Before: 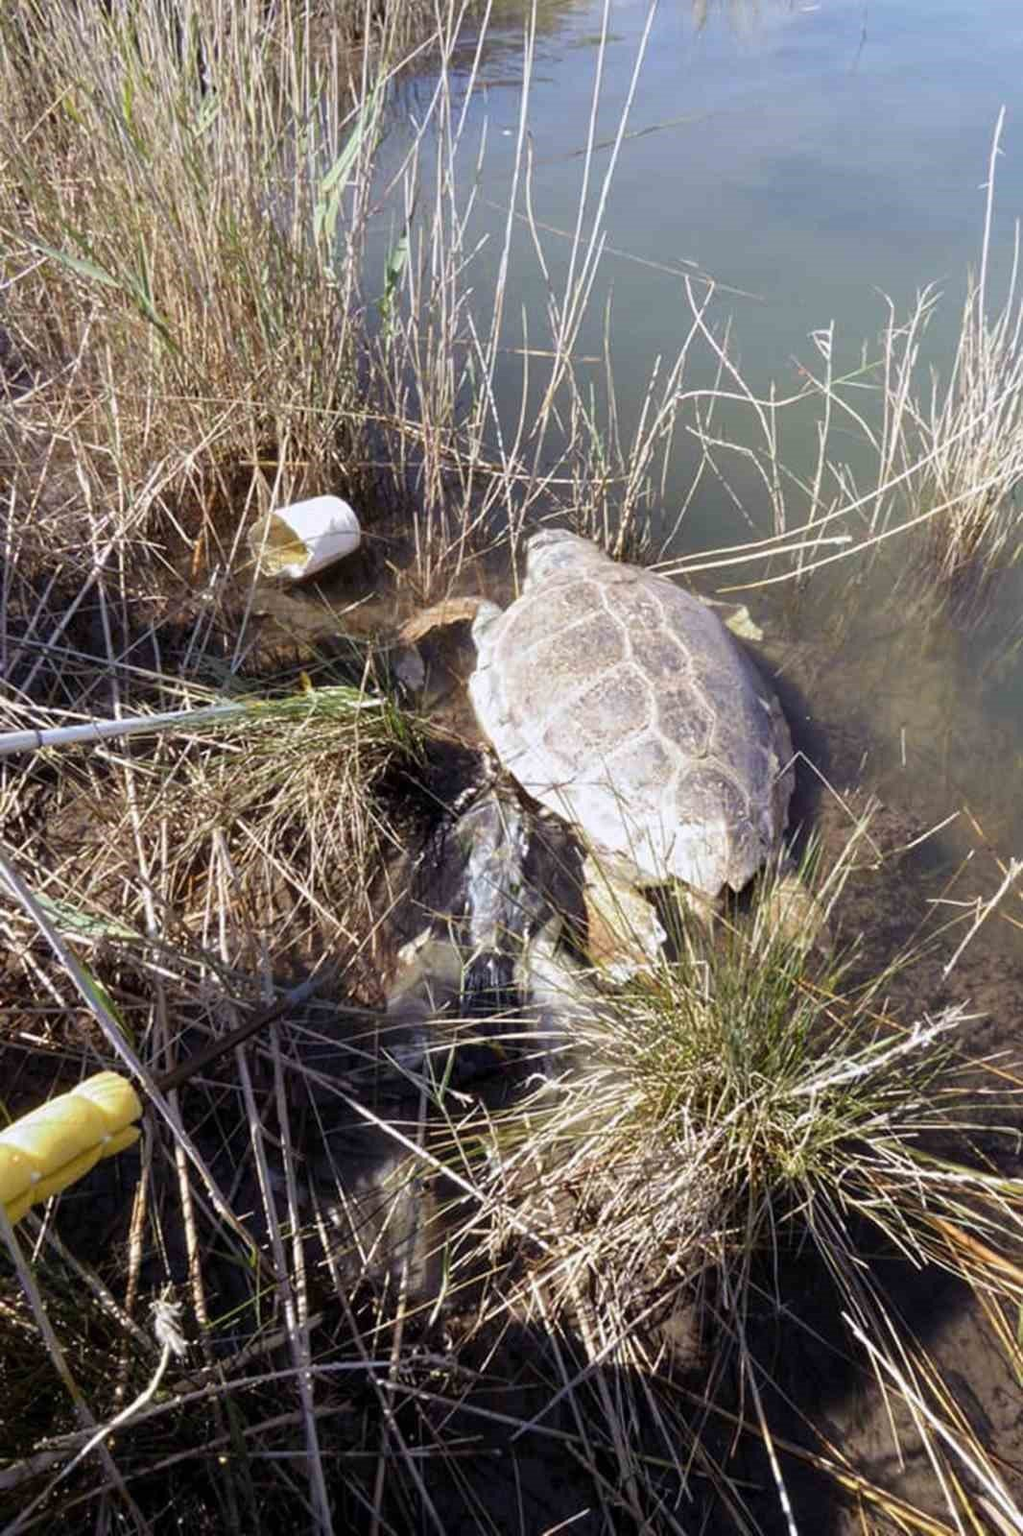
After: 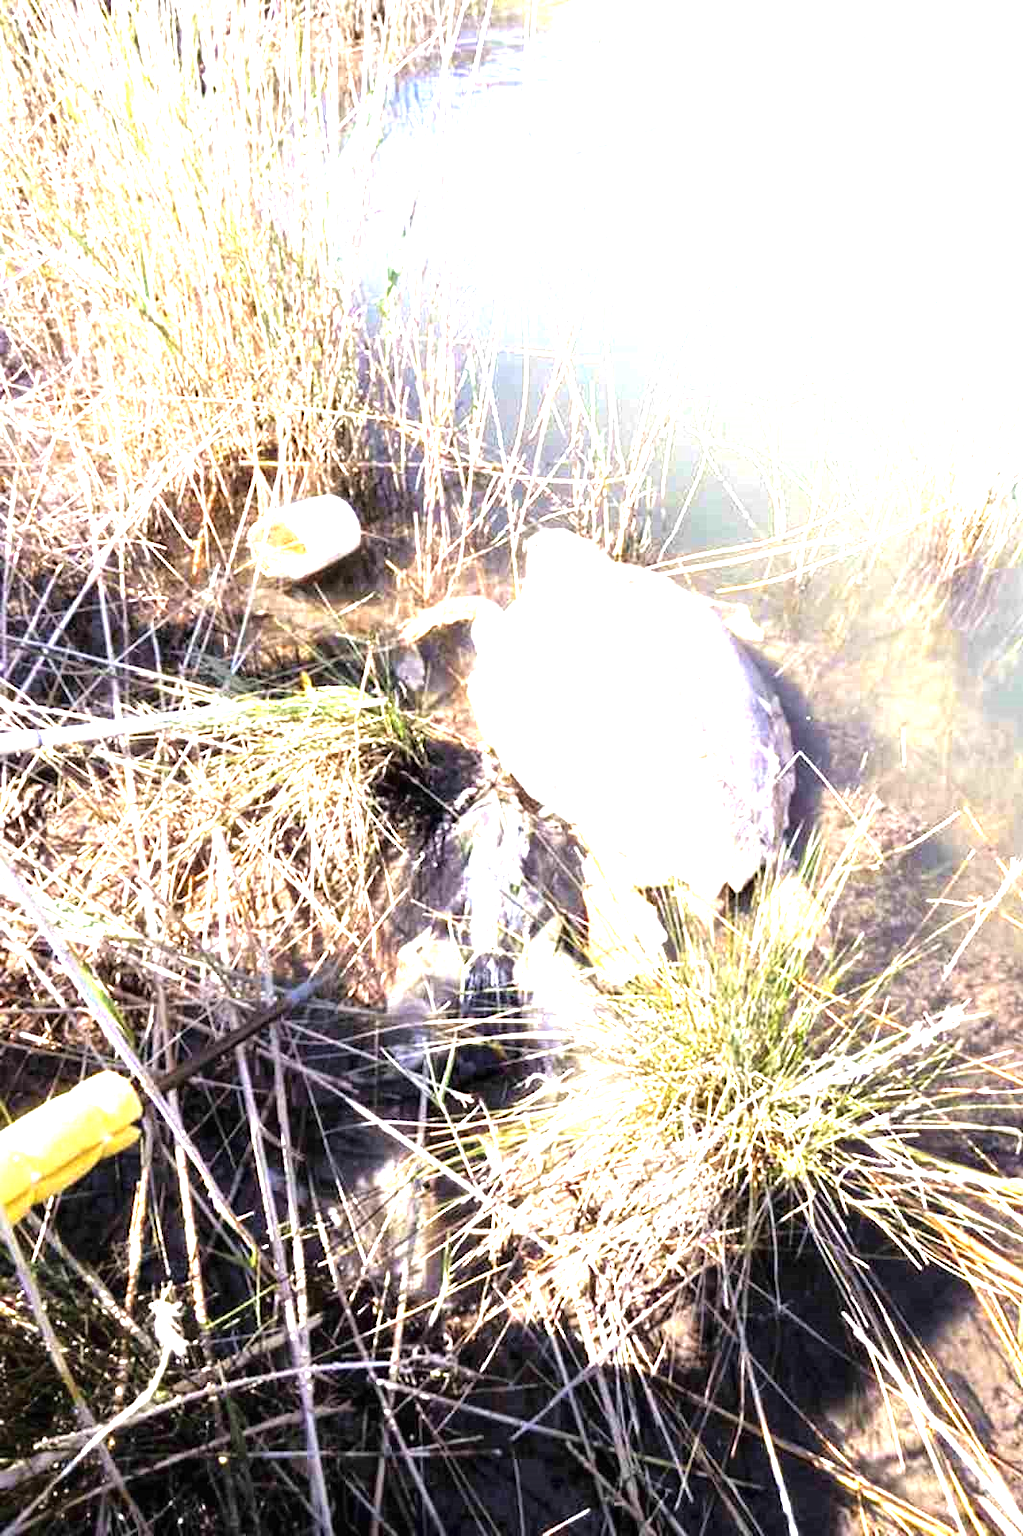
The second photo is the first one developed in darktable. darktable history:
tone equalizer: -8 EV -0.774 EV, -7 EV -0.717 EV, -6 EV -0.623 EV, -5 EV -0.392 EV, -3 EV 0.389 EV, -2 EV 0.6 EV, -1 EV 0.688 EV, +0 EV 0.751 EV
exposure: black level correction 0, exposure 1.706 EV, compensate exposure bias true, compensate highlight preservation false
